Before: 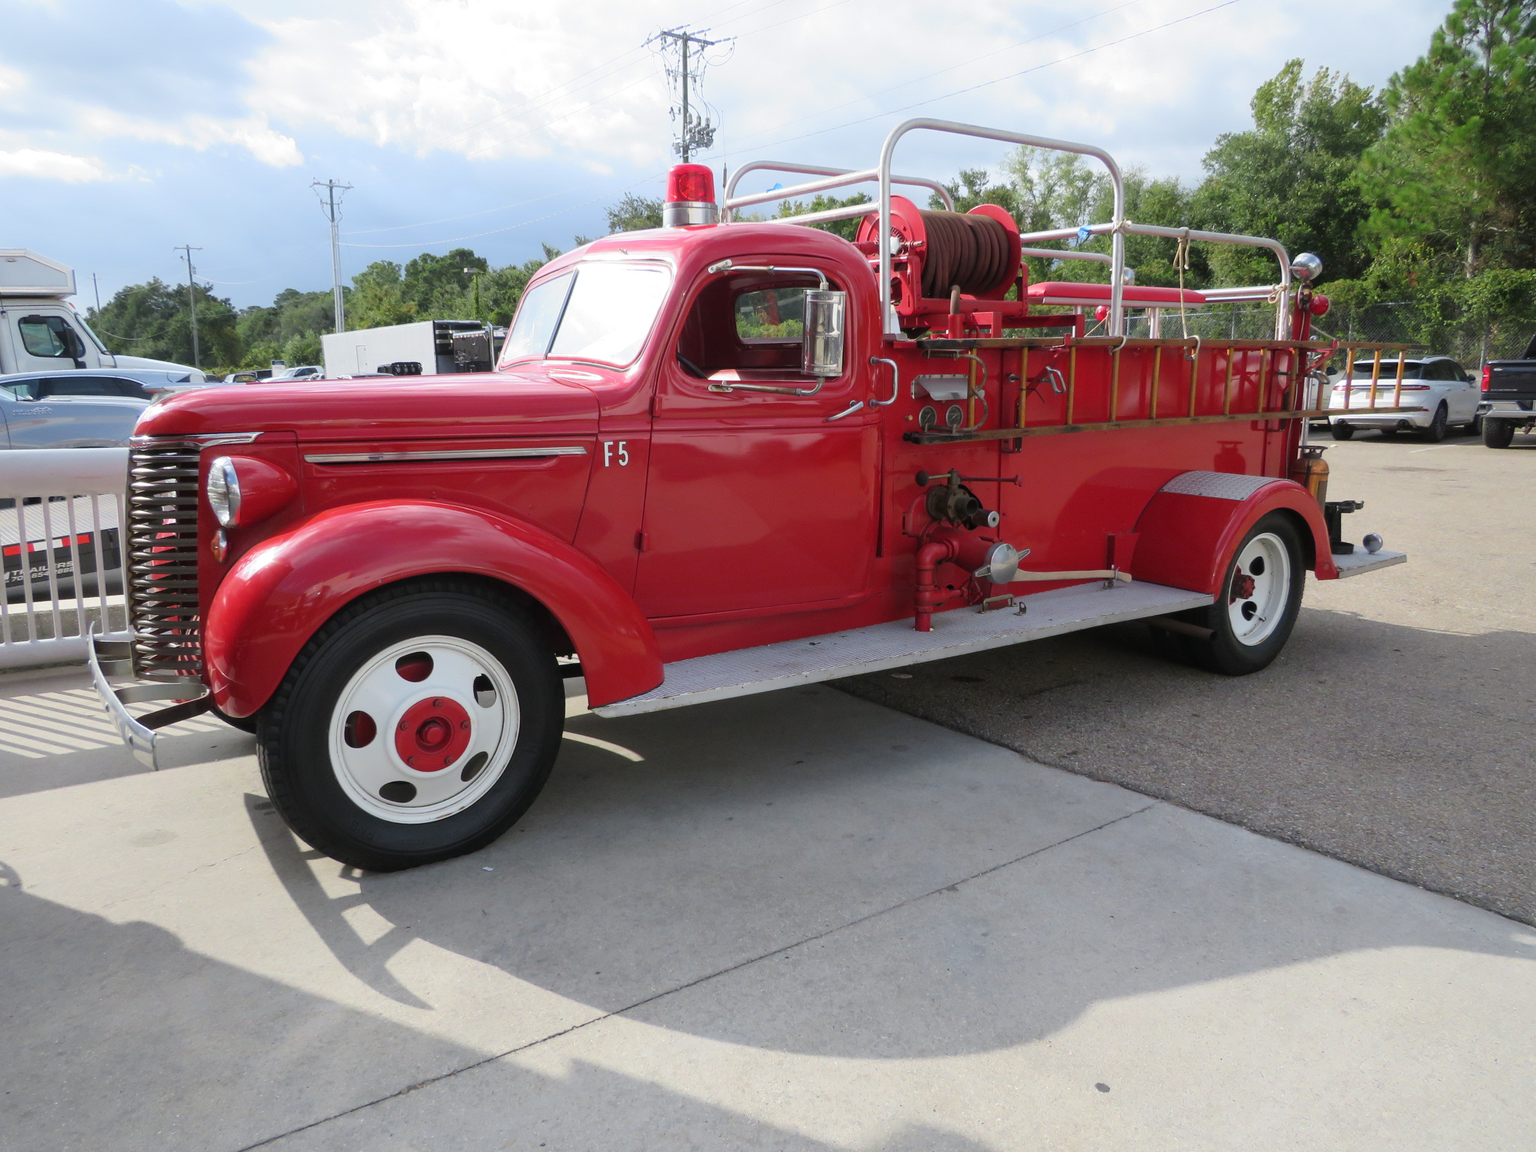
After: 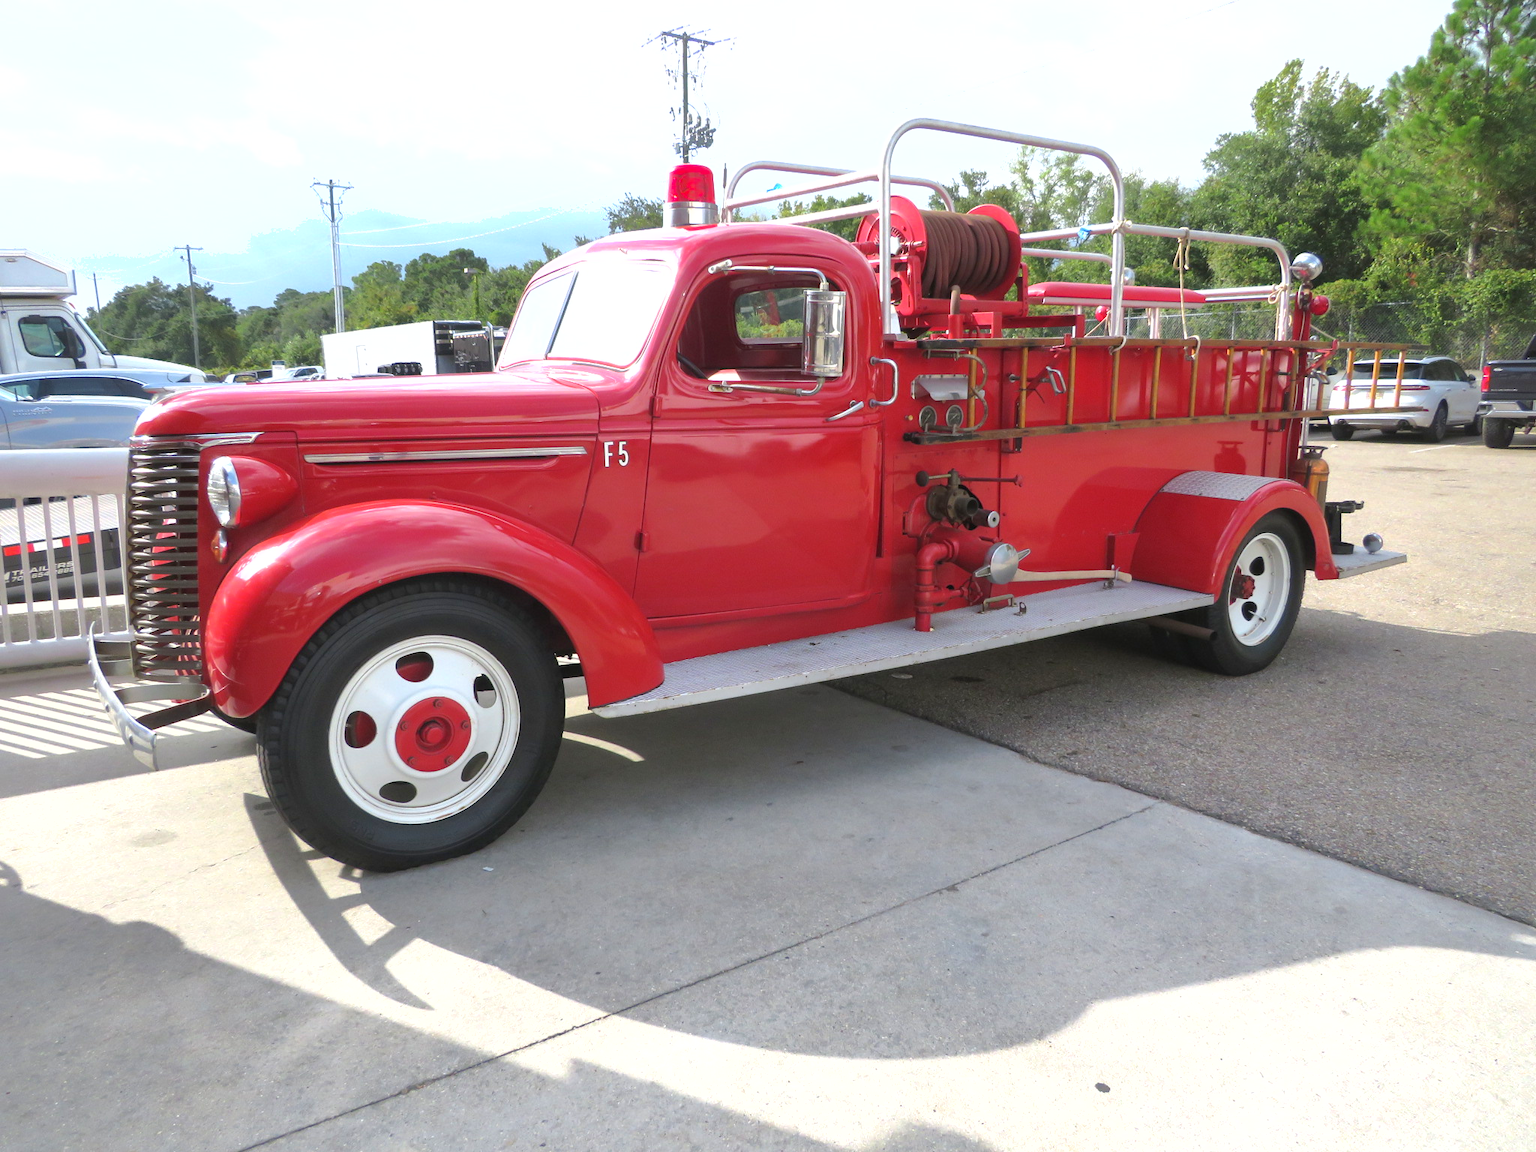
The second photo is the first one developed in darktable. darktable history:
exposure: black level correction 0, exposure 0.7 EV, compensate exposure bias true, compensate highlight preservation false
shadows and highlights: on, module defaults
